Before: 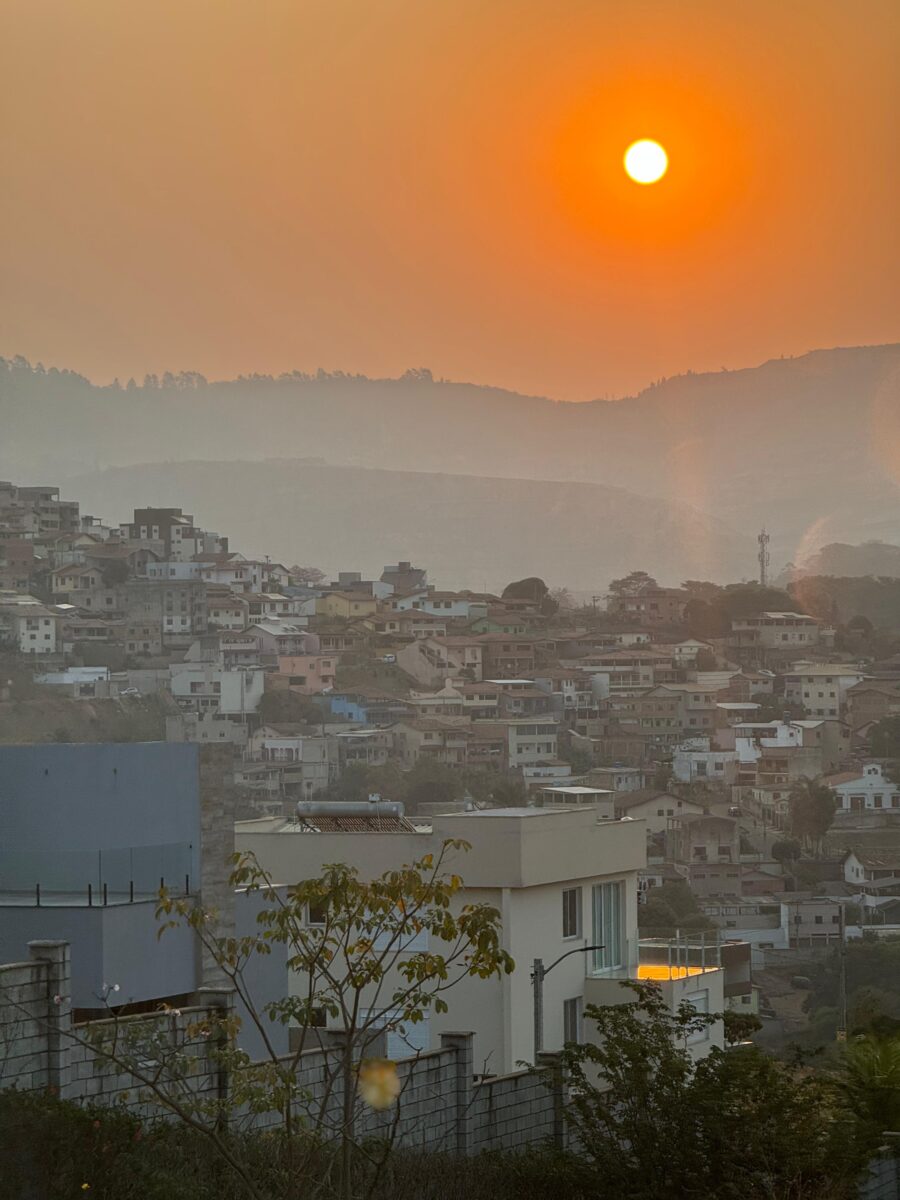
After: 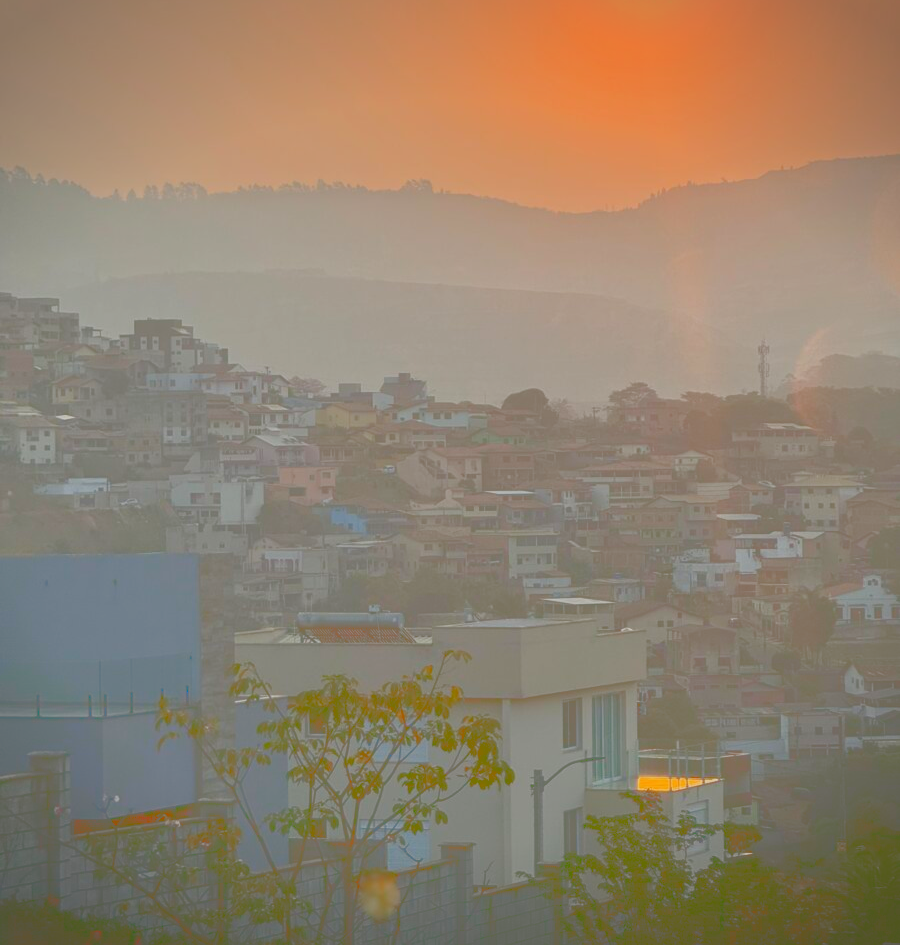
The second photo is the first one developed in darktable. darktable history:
crop and rotate: top 15.783%, bottom 5.435%
tone curve: curves: ch0 [(0, 0) (0.003, 0.464) (0.011, 0.464) (0.025, 0.464) (0.044, 0.464) (0.069, 0.464) (0.1, 0.463) (0.136, 0.463) (0.177, 0.464) (0.224, 0.469) (0.277, 0.482) (0.335, 0.501) (0.399, 0.53) (0.468, 0.567) (0.543, 0.61) (0.623, 0.663) (0.709, 0.718) (0.801, 0.779) (0.898, 0.842) (1, 1)], color space Lab, linked channels, preserve colors none
vignetting: fall-off start 97.23%, brightness -0.404, saturation -0.311, width/height ratio 1.184
